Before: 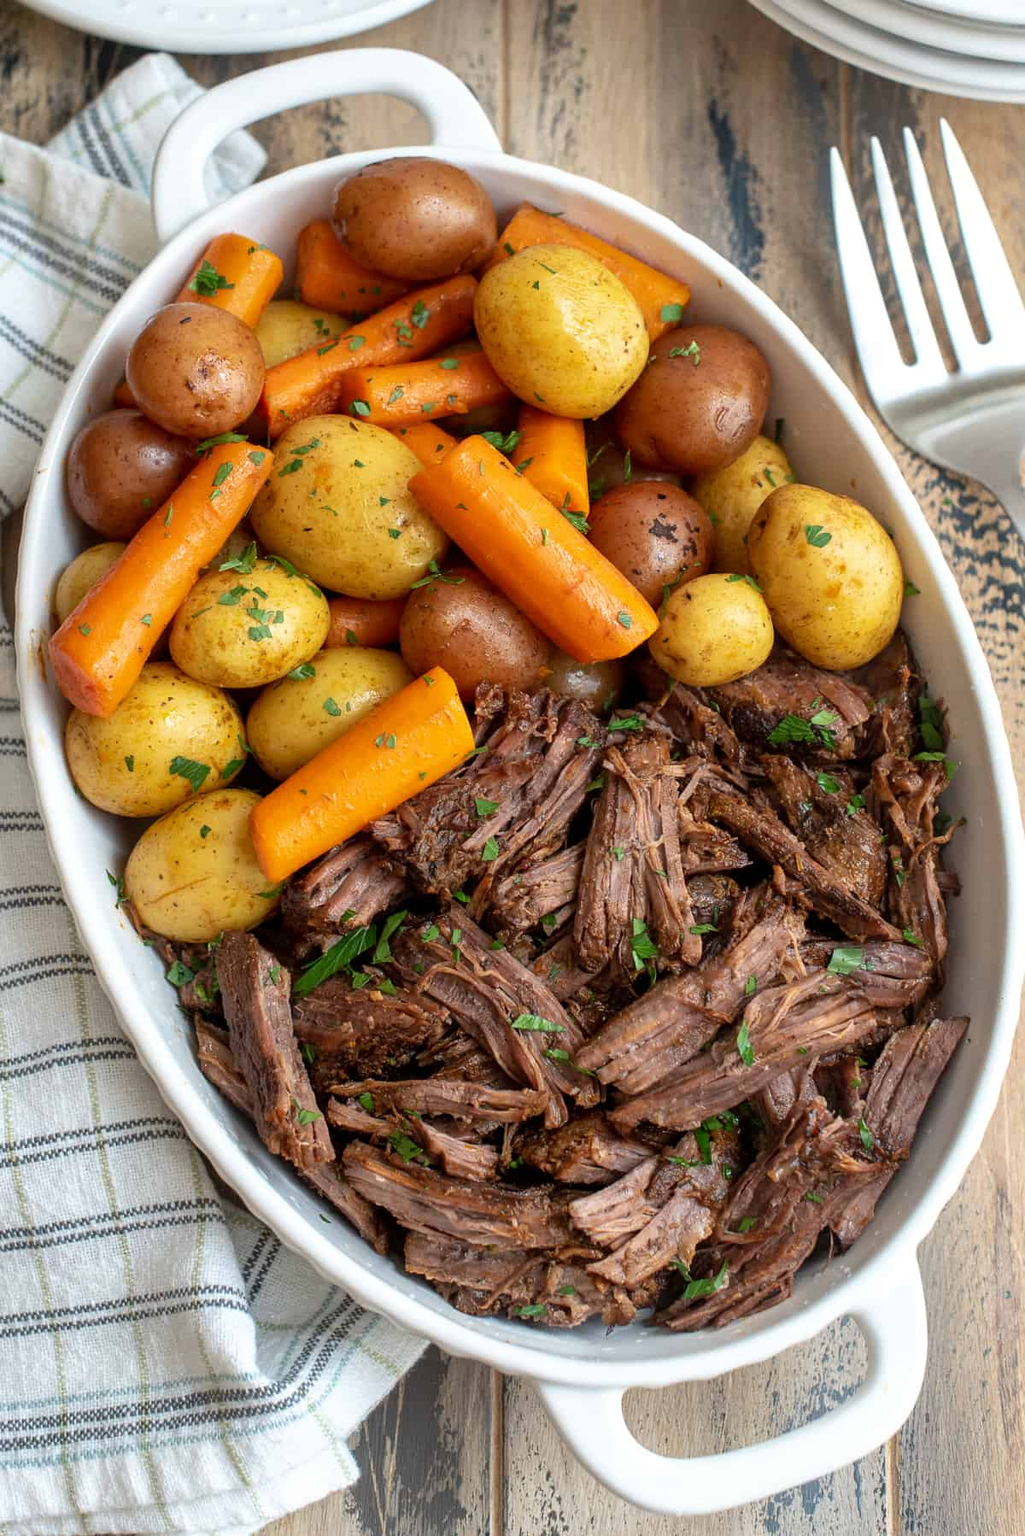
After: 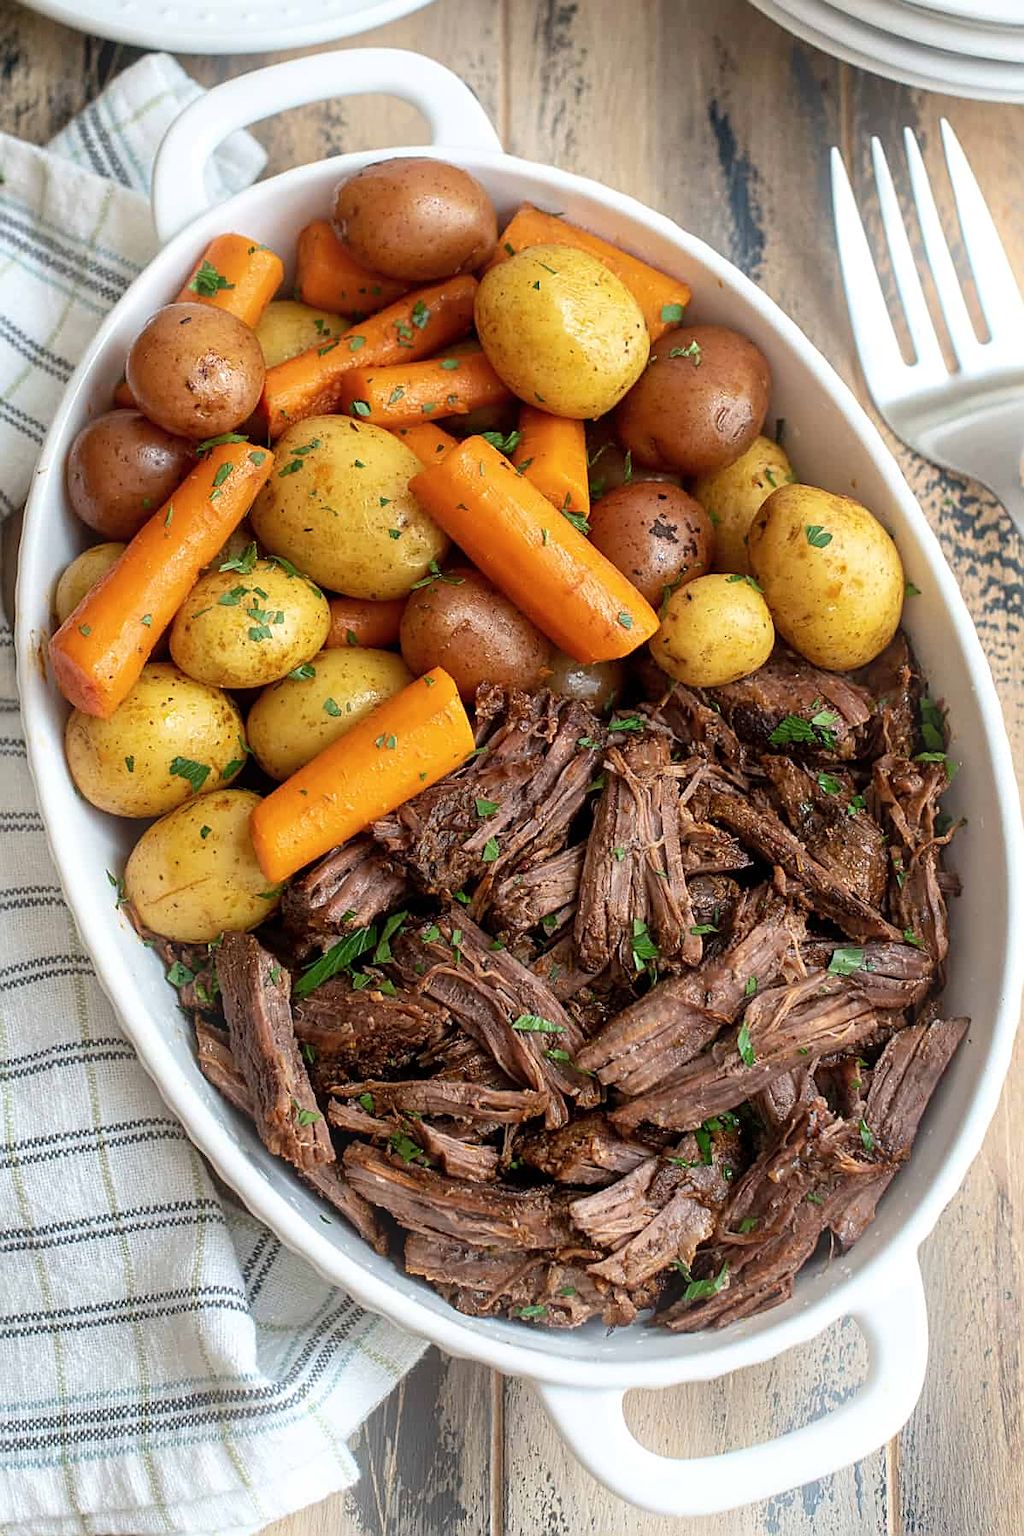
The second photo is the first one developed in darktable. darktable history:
bloom: size 13.65%, threshold 98.39%, strength 4.82%
contrast brightness saturation: saturation -0.05
sharpen: on, module defaults
